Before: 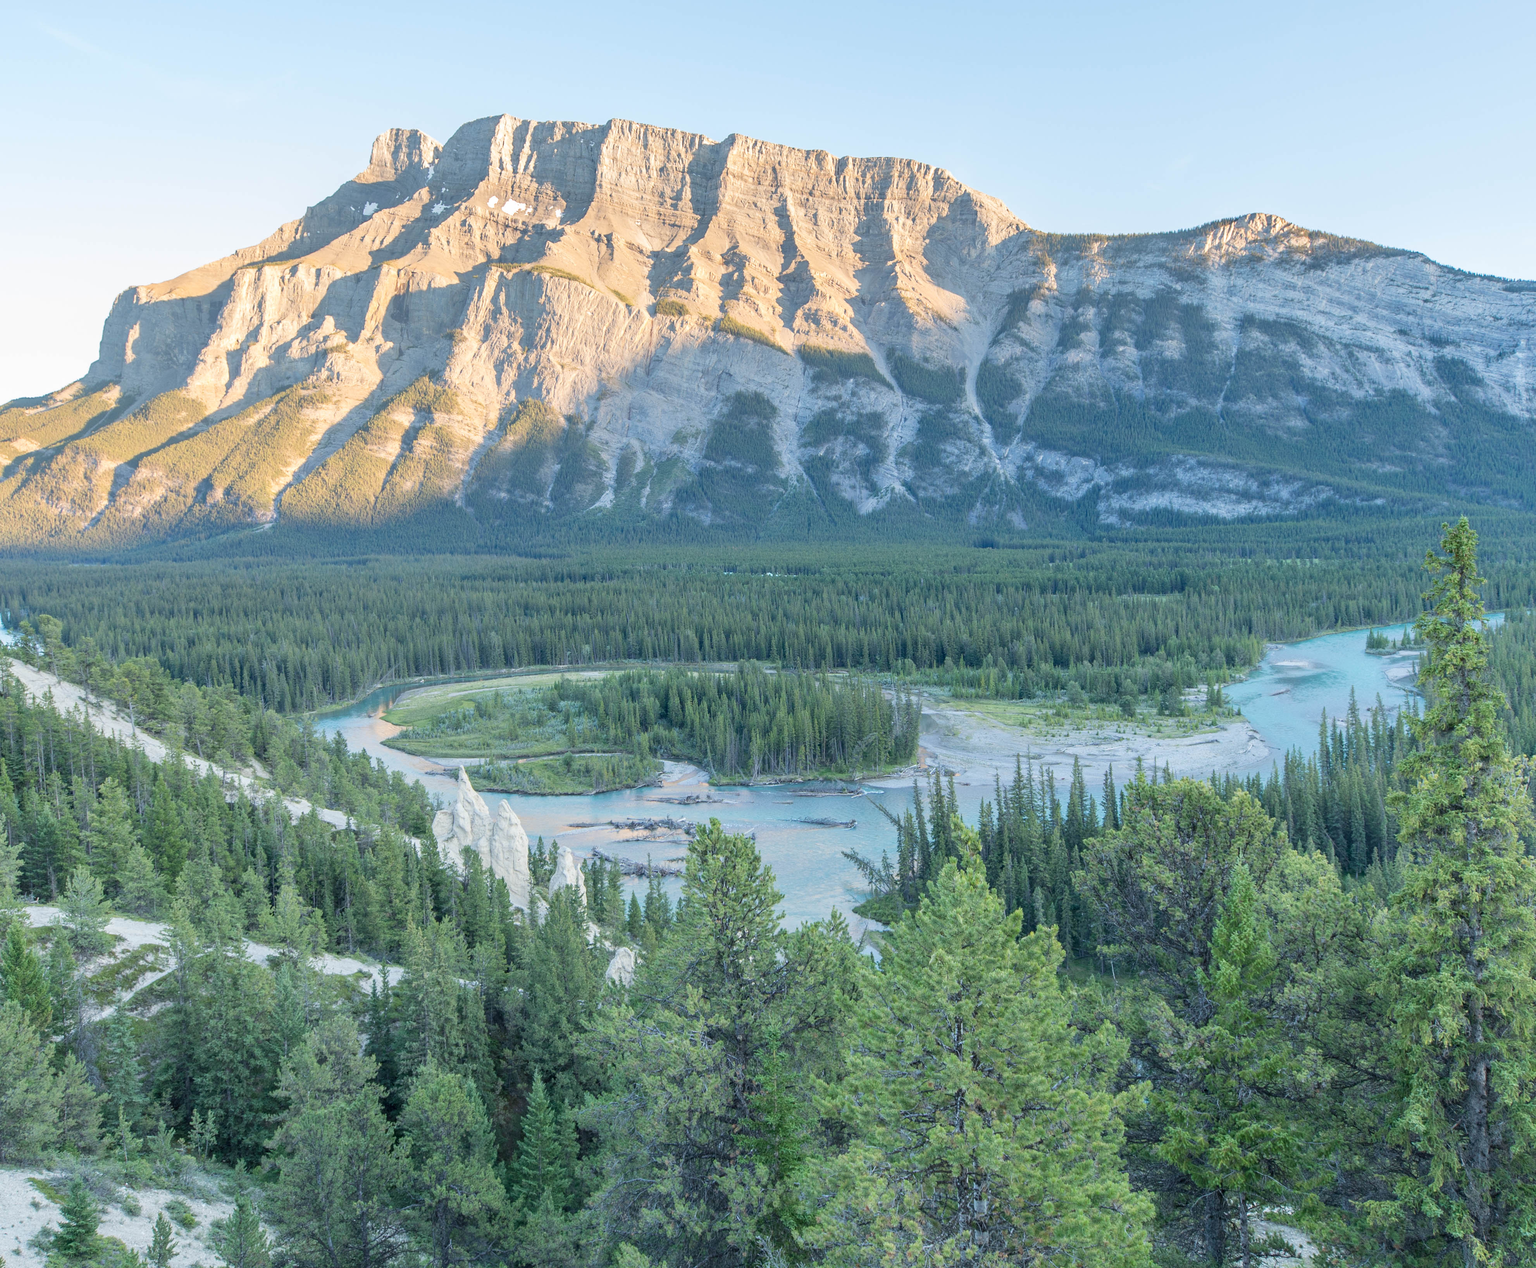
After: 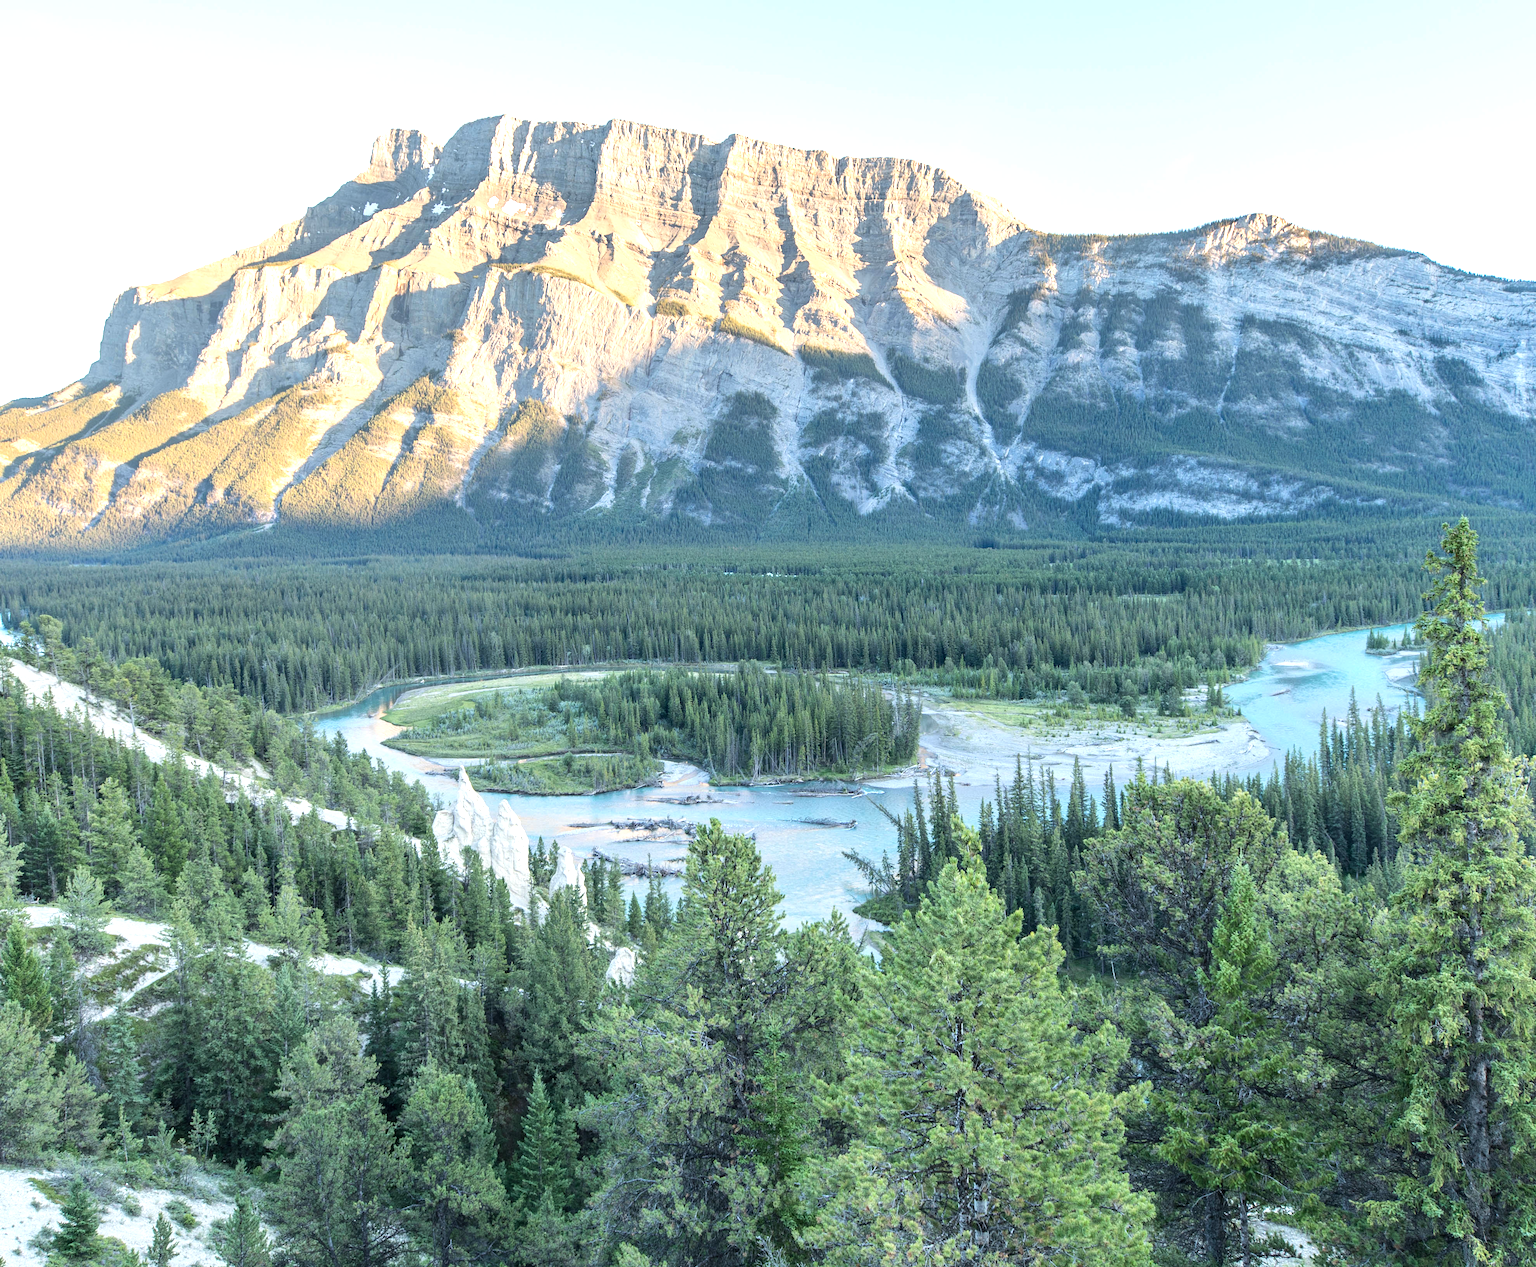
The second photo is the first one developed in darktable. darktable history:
tone equalizer: -8 EV -0.743 EV, -7 EV -0.68 EV, -6 EV -0.61 EV, -5 EV -0.398 EV, -3 EV 0.372 EV, -2 EV 0.6 EV, -1 EV 0.688 EV, +0 EV 0.755 EV, edges refinement/feathering 500, mask exposure compensation -1.57 EV, preserve details no
